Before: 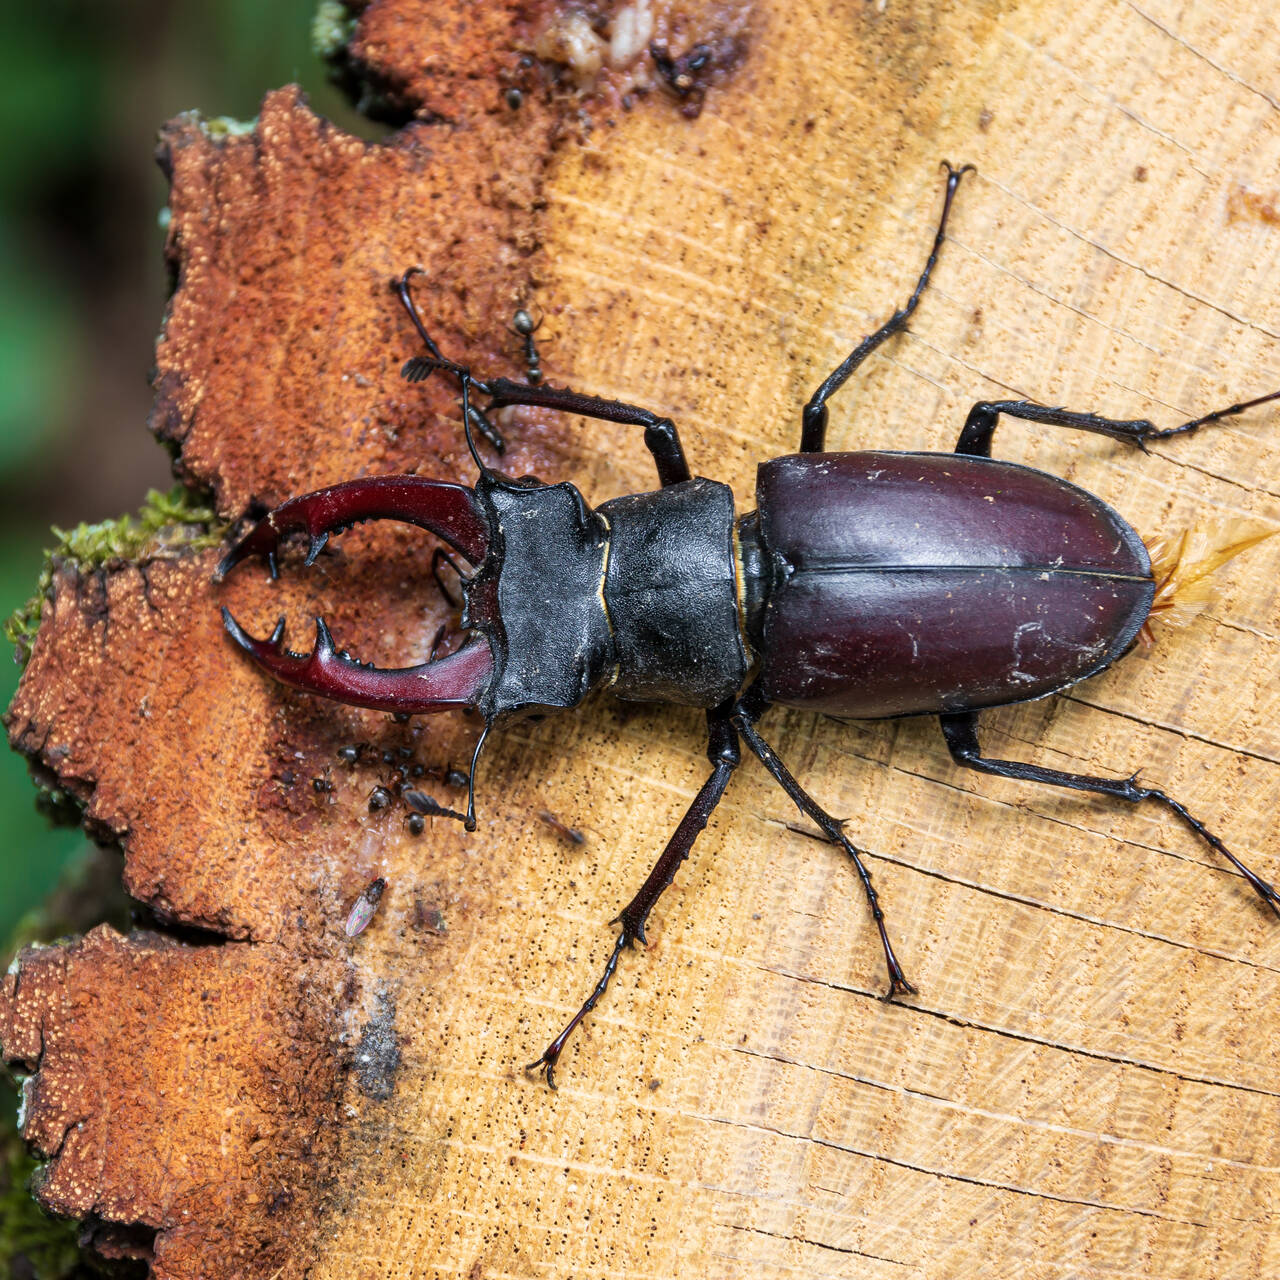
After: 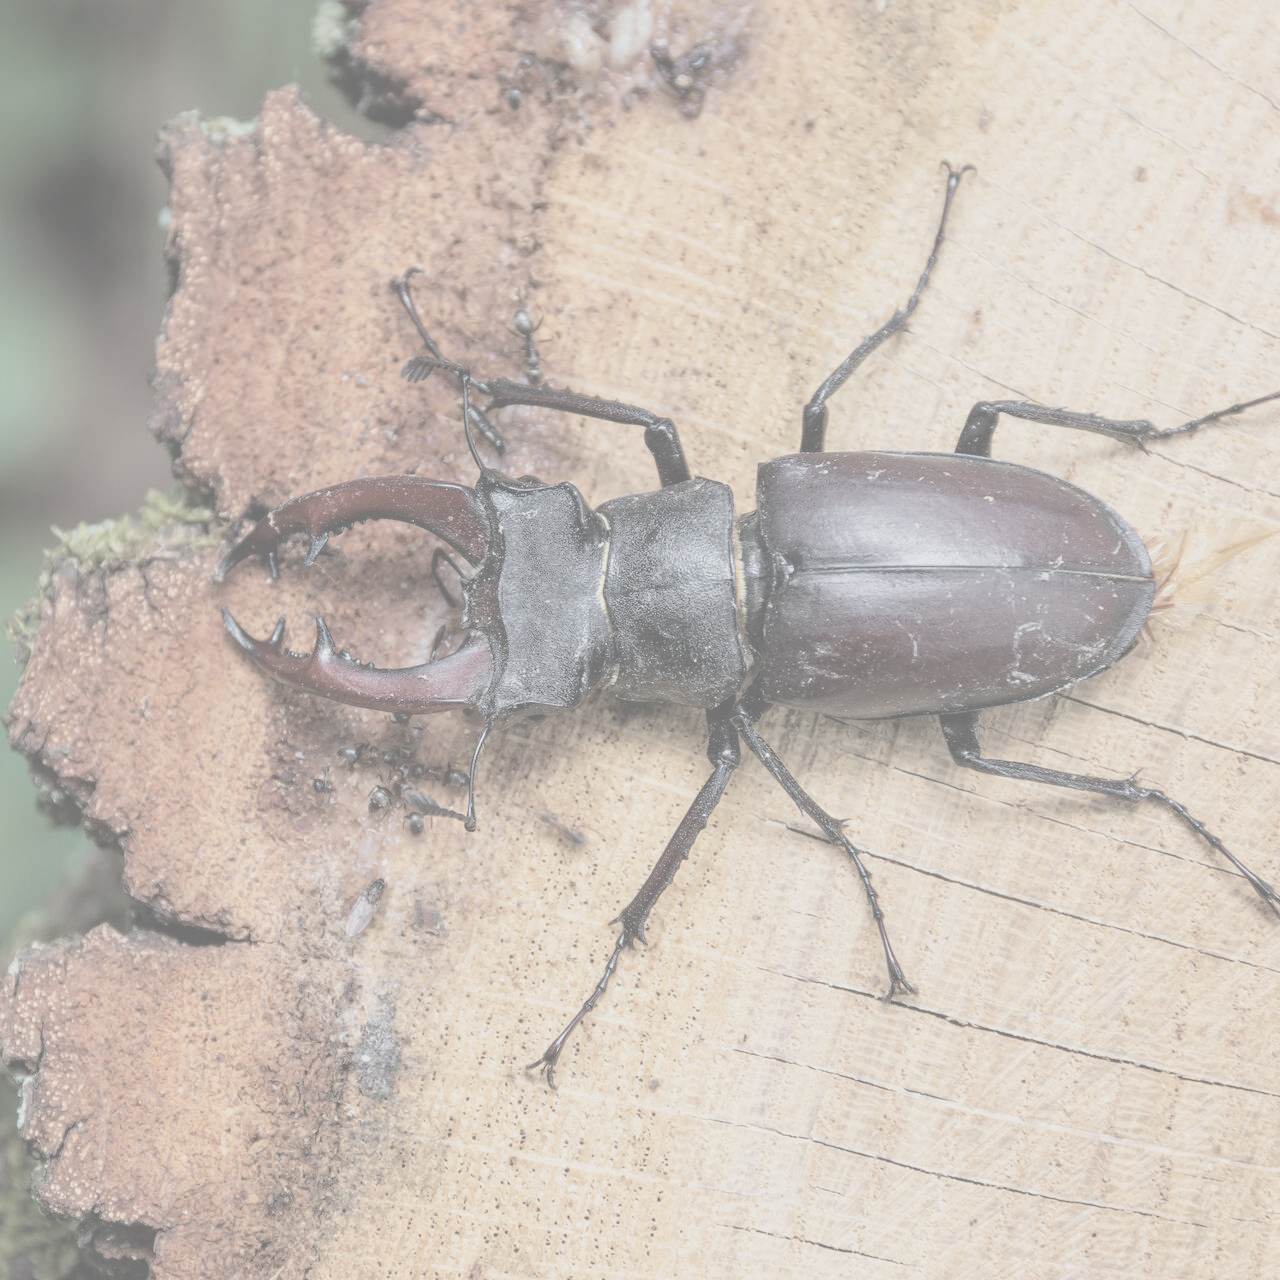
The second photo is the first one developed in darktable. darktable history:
exposure: compensate exposure bias true, compensate highlight preservation false
contrast brightness saturation: contrast -0.332, brightness 0.731, saturation -0.767
